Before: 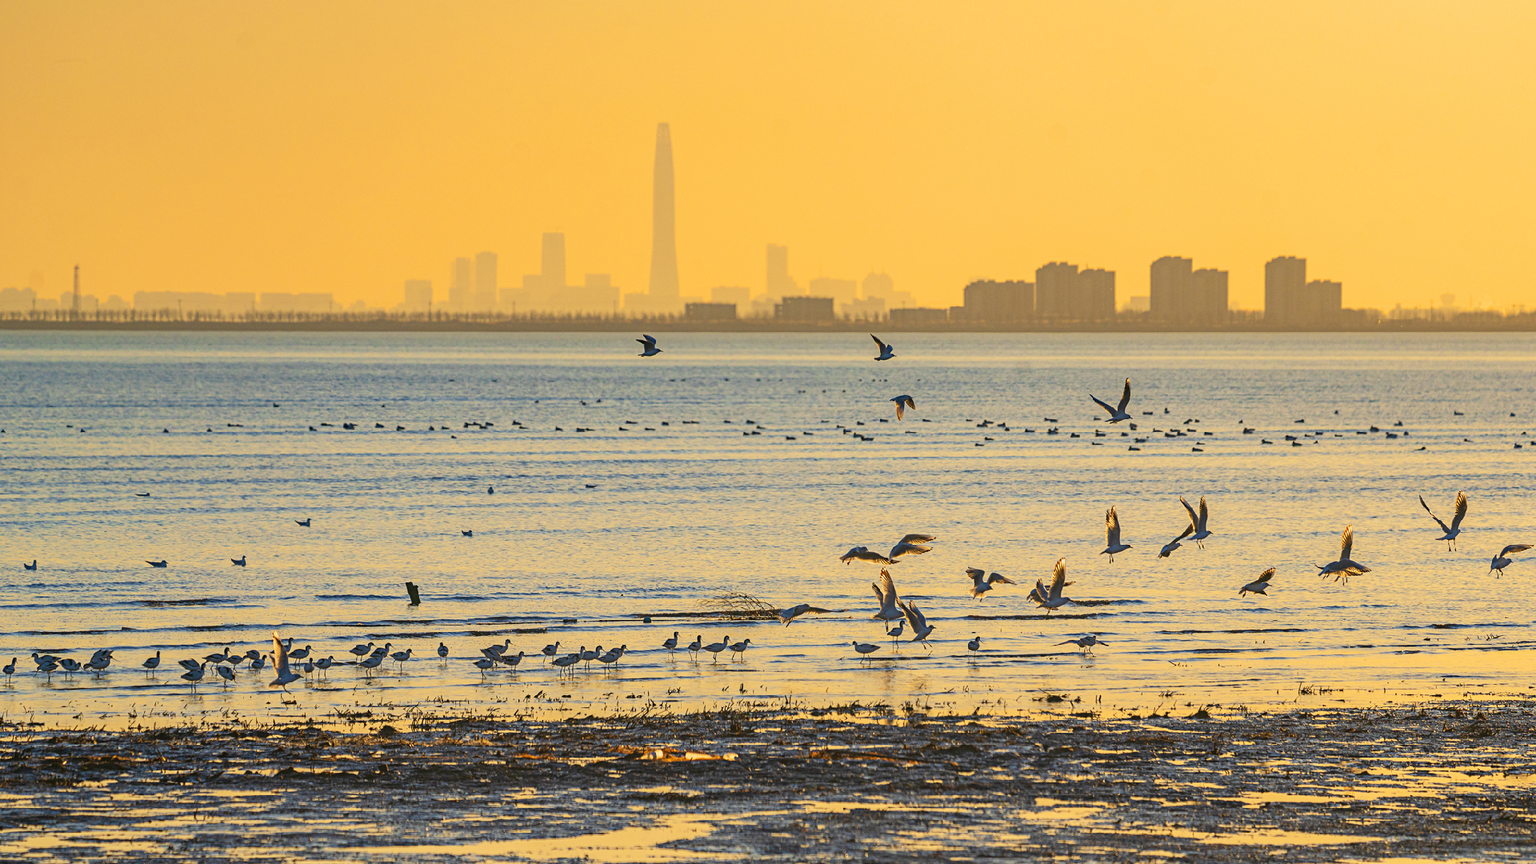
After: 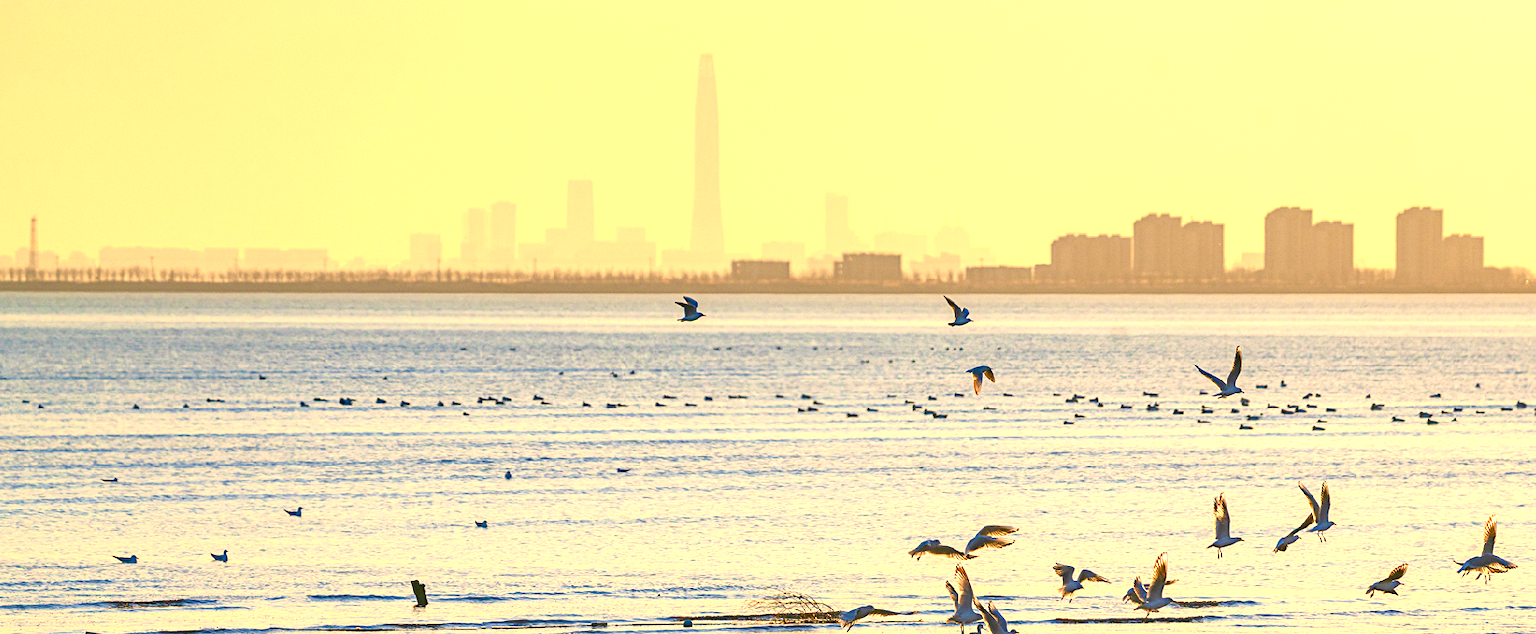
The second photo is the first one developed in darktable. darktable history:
color balance rgb: highlights gain › chroma 2.067%, highlights gain › hue 45.66°, linear chroma grading › global chroma 9.693%, perceptual saturation grading › global saturation 20%, perceptual saturation grading › highlights -50.228%, perceptual saturation grading › shadows 30.359%, global vibrance 20%
crop: left 3.083%, top 8.868%, right 9.673%, bottom 27%
exposure: exposure 0.94 EV, compensate highlight preservation false
